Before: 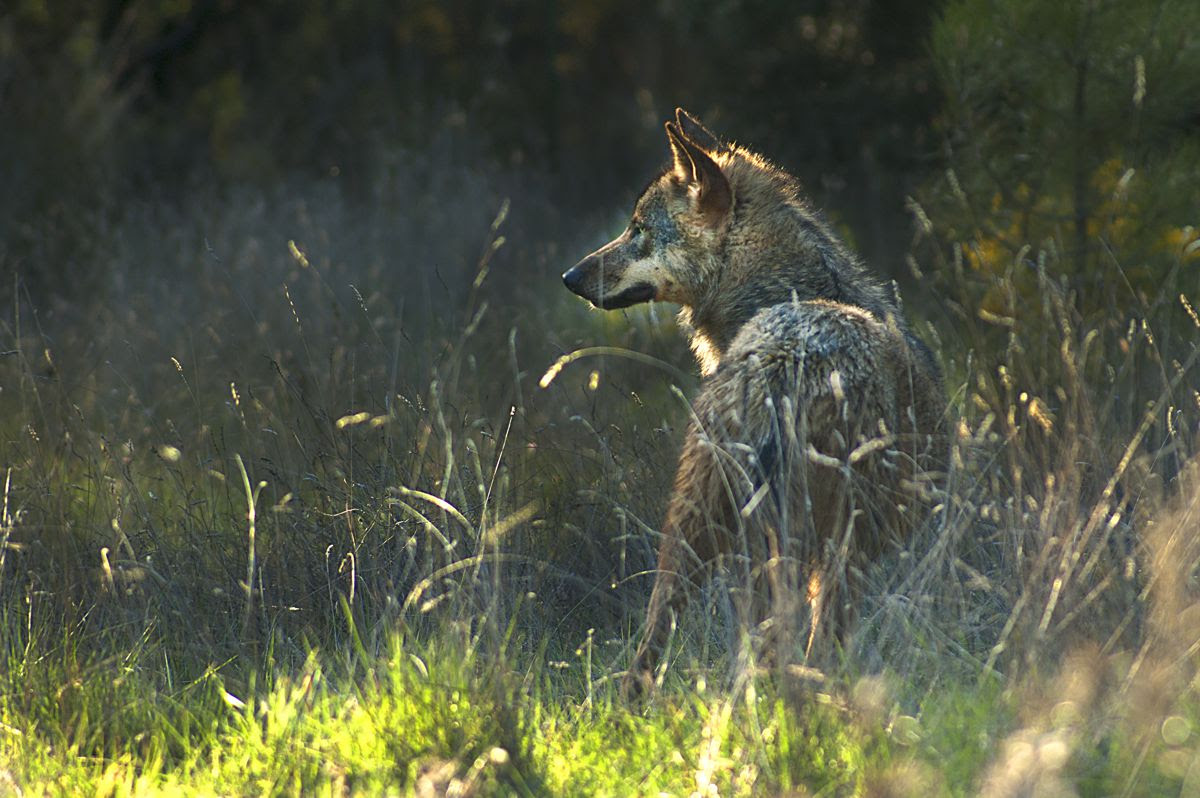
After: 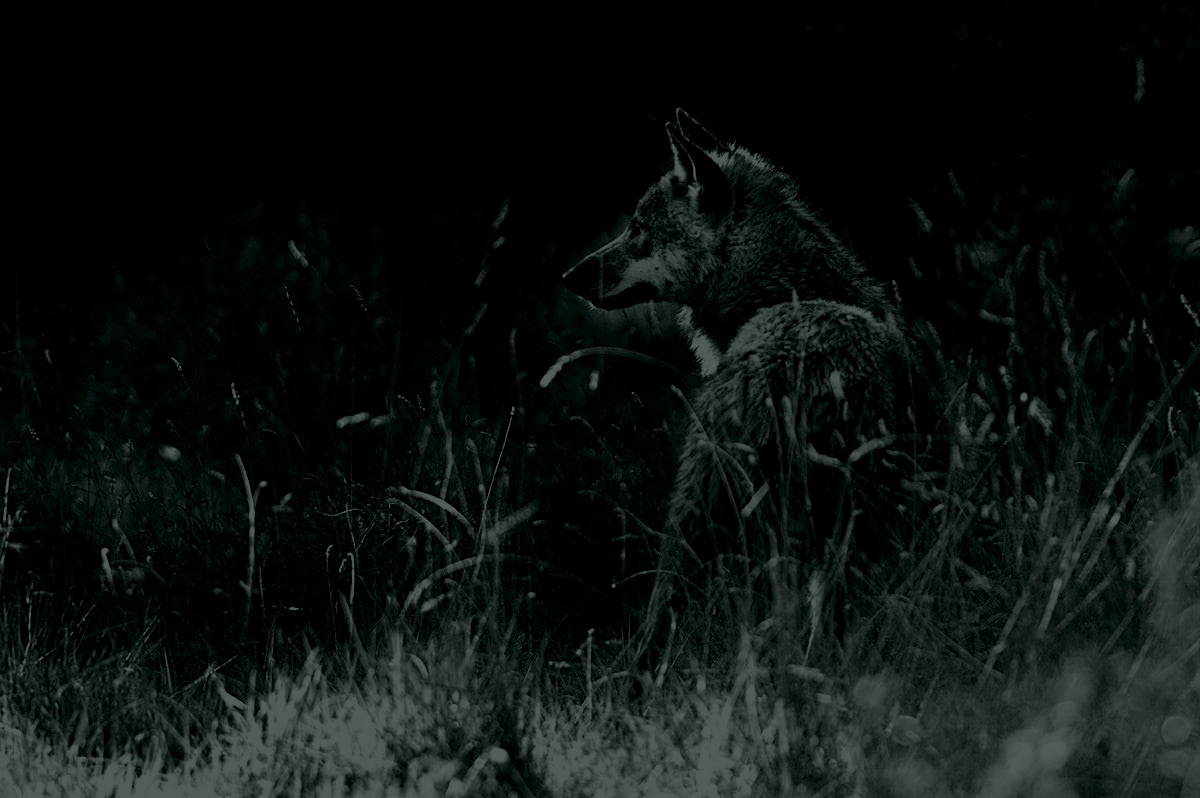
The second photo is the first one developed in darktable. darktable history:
contrast brightness saturation: contrast 0.25, saturation -0.31
colorize: hue 90°, saturation 19%, lightness 1.59%, version 1
